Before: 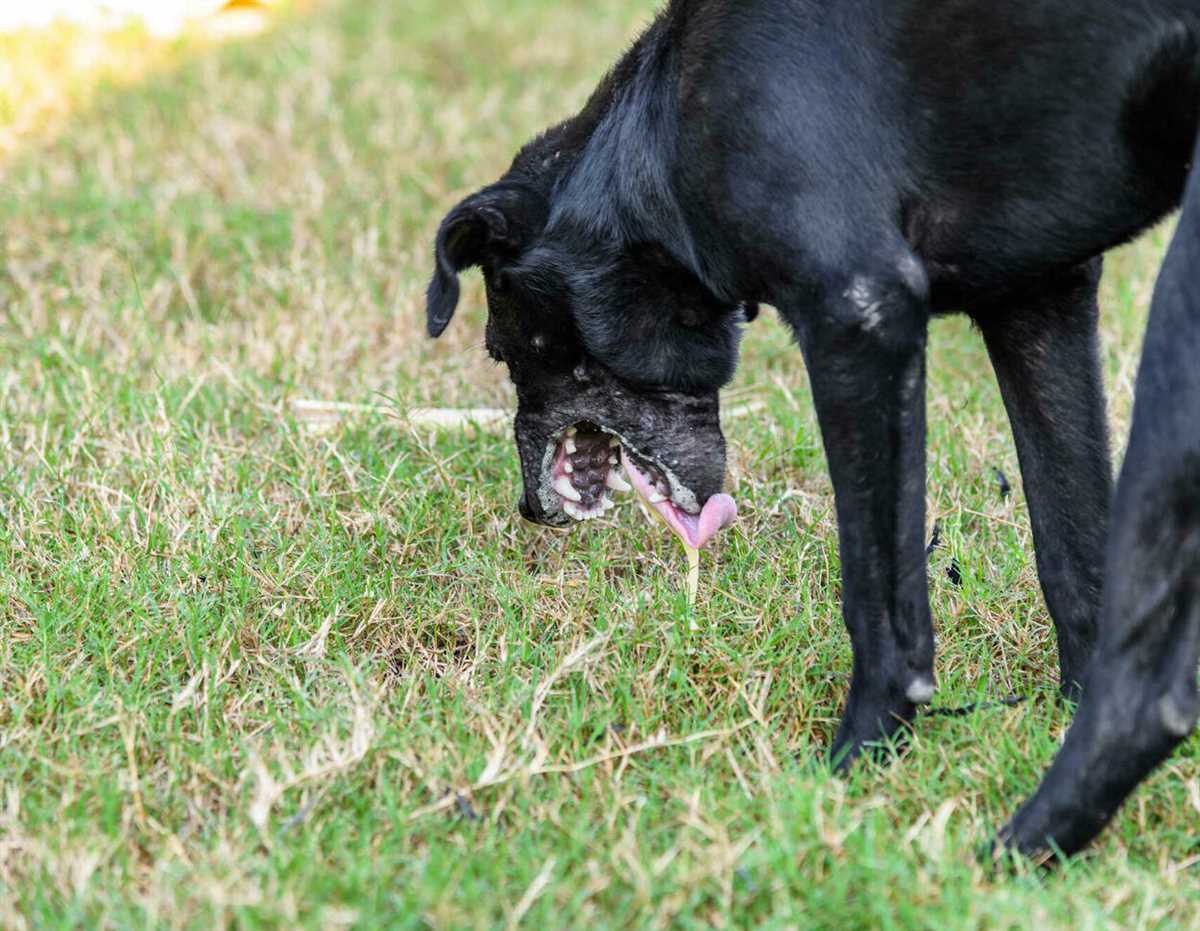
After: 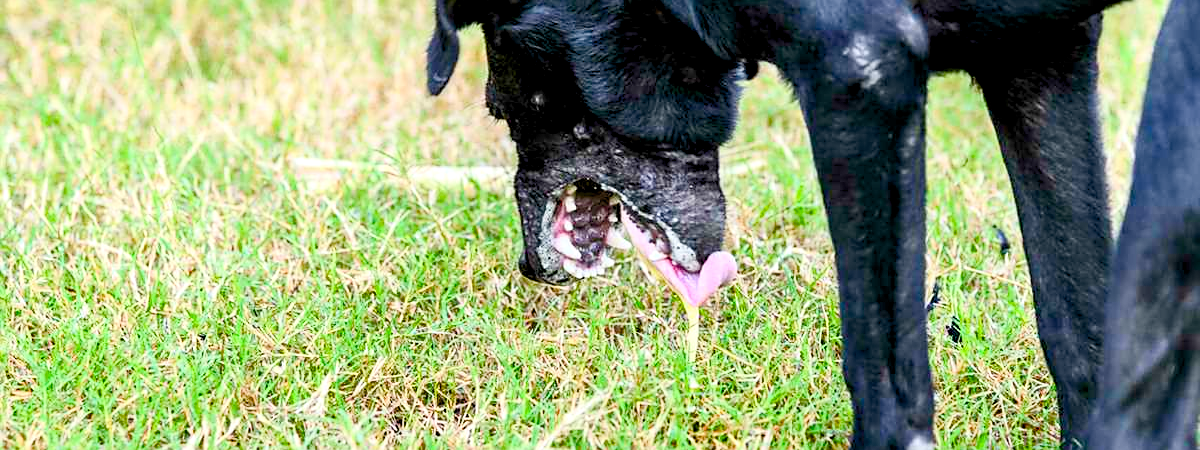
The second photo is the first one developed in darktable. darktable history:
exposure: black level correction 0.005, exposure 0.286 EV, compensate highlight preservation false
contrast brightness saturation: contrast 0.2, brightness 0.16, saturation 0.22
sharpen: radius 1.864, amount 0.398, threshold 1.271
color balance rgb: perceptual saturation grading › global saturation 20%, perceptual saturation grading › highlights -25%, perceptual saturation grading › shadows 50%
crop and rotate: top 26.056%, bottom 25.543%
